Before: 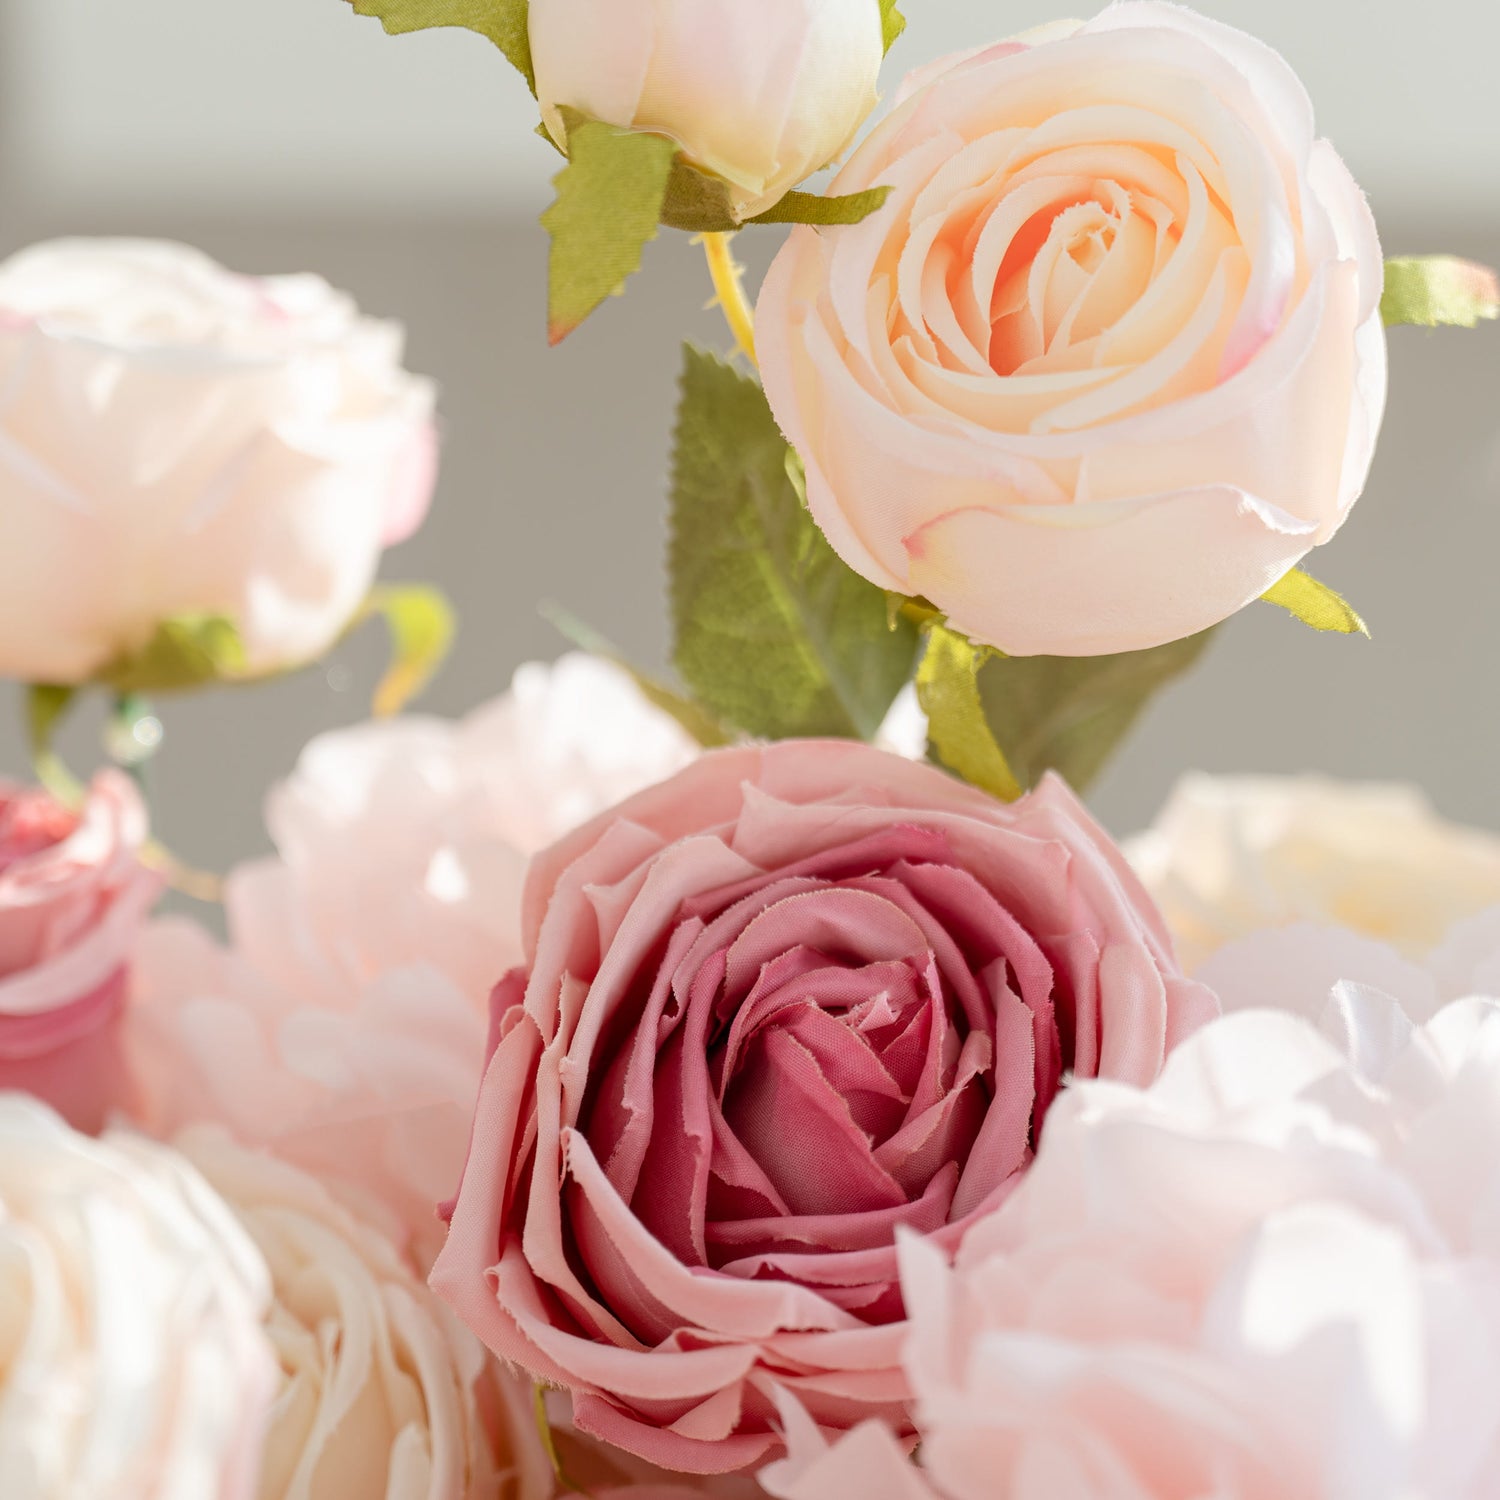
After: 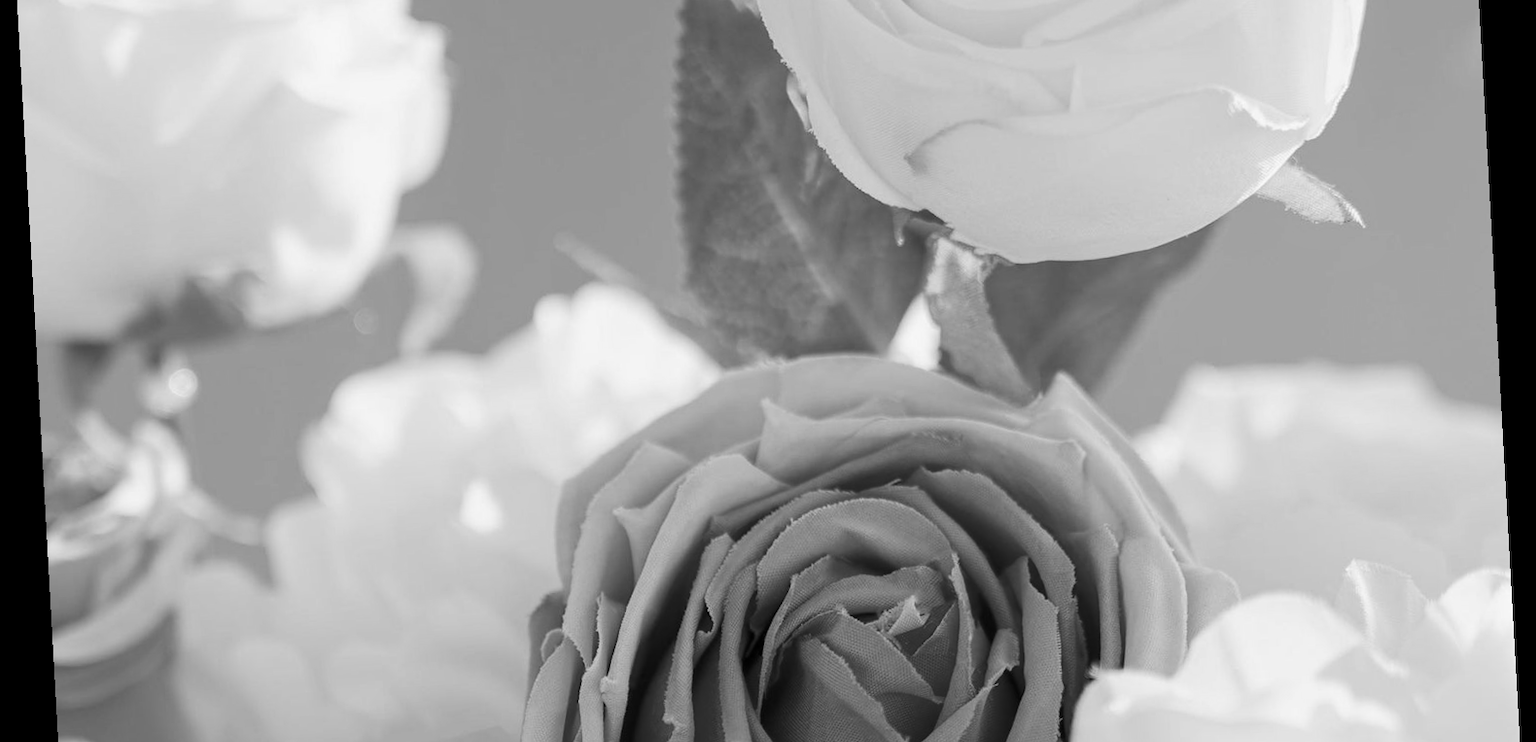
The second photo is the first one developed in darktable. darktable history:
crop and rotate: top 26.056%, bottom 25.543%
rotate and perspective: rotation -3.18°, automatic cropping off
tone curve: curves: ch0 [(0, 0) (0.003, 0.002) (0.011, 0.009) (0.025, 0.022) (0.044, 0.041) (0.069, 0.059) (0.1, 0.082) (0.136, 0.106) (0.177, 0.138) (0.224, 0.179) (0.277, 0.226) (0.335, 0.28) (0.399, 0.342) (0.468, 0.413) (0.543, 0.493) (0.623, 0.591) (0.709, 0.699) (0.801, 0.804) (0.898, 0.899) (1, 1)], preserve colors none
monochrome: a -35.87, b 49.73, size 1.7
